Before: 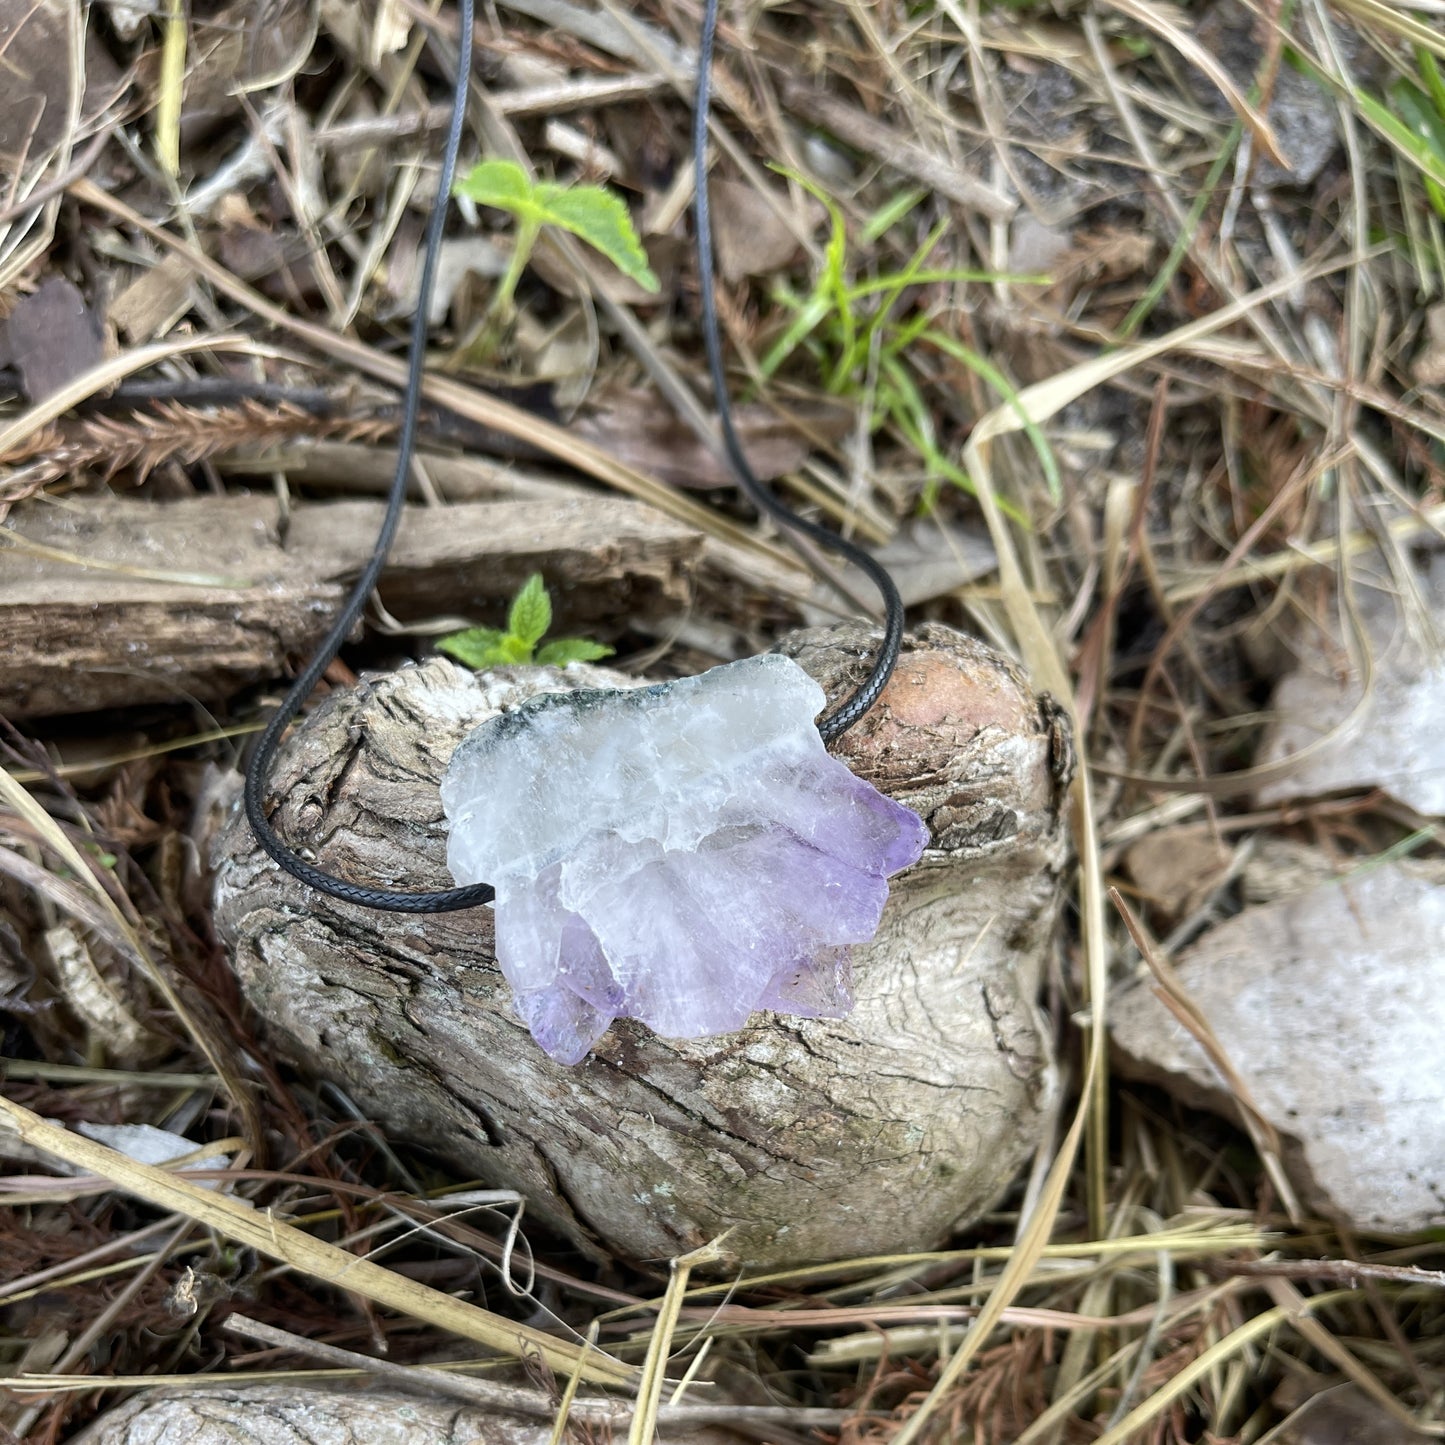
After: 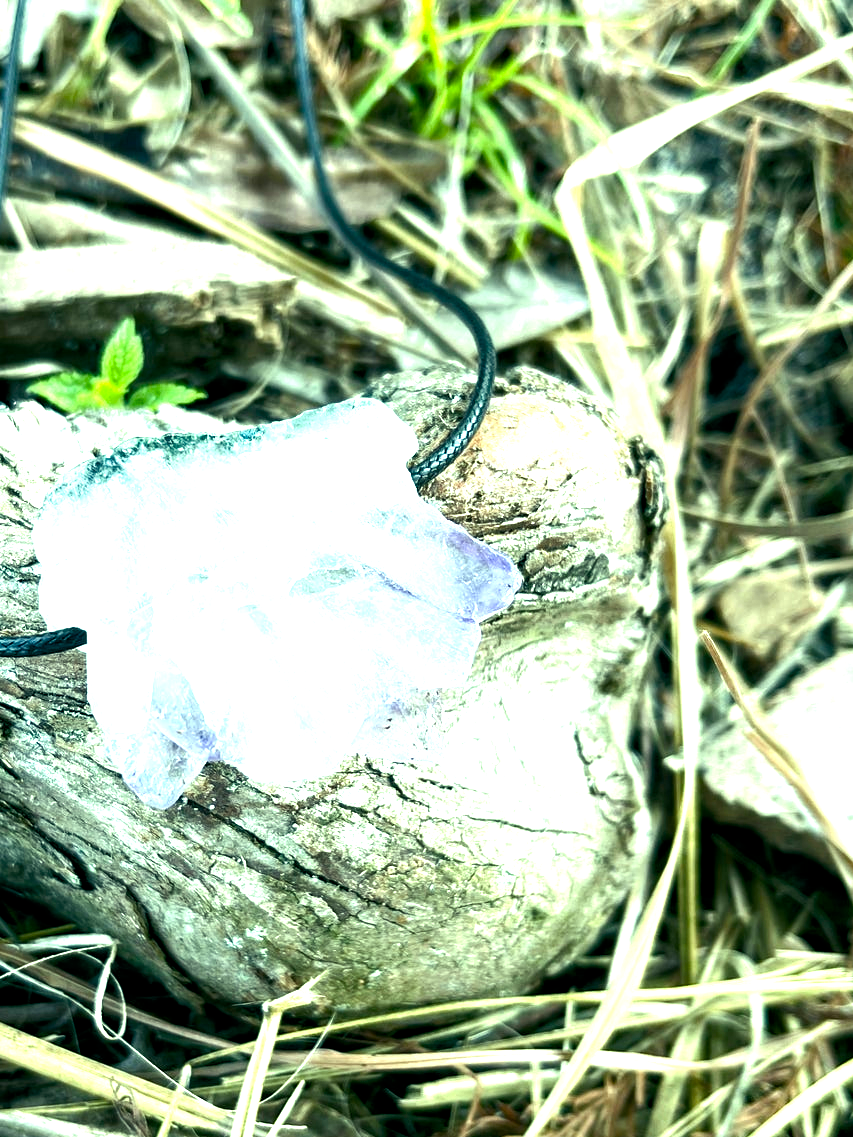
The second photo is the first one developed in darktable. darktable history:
exposure: black level correction 0, exposure 0.7 EV, compensate exposure bias true, compensate highlight preservation false
color balance rgb: shadows lift › luminance -7.7%, shadows lift › chroma 2.13%, shadows lift › hue 165.27°, power › luminance -7.77%, power › chroma 1.1%, power › hue 215.88°, highlights gain › luminance 15.15%, highlights gain › chroma 7%, highlights gain › hue 125.57°, global offset › luminance -0.33%, global offset › chroma 0.11%, global offset › hue 165.27°, perceptual saturation grading › global saturation 24.42%, perceptual saturation grading › highlights -24.42%, perceptual saturation grading › mid-tones 24.42%, perceptual saturation grading › shadows 40%, perceptual brilliance grading › global brilliance -5%, perceptual brilliance grading › highlights 24.42%, perceptual brilliance grading › mid-tones 7%, perceptual brilliance grading › shadows -5%
crop and rotate: left 28.256%, top 17.734%, right 12.656%, bottom 3.573%
